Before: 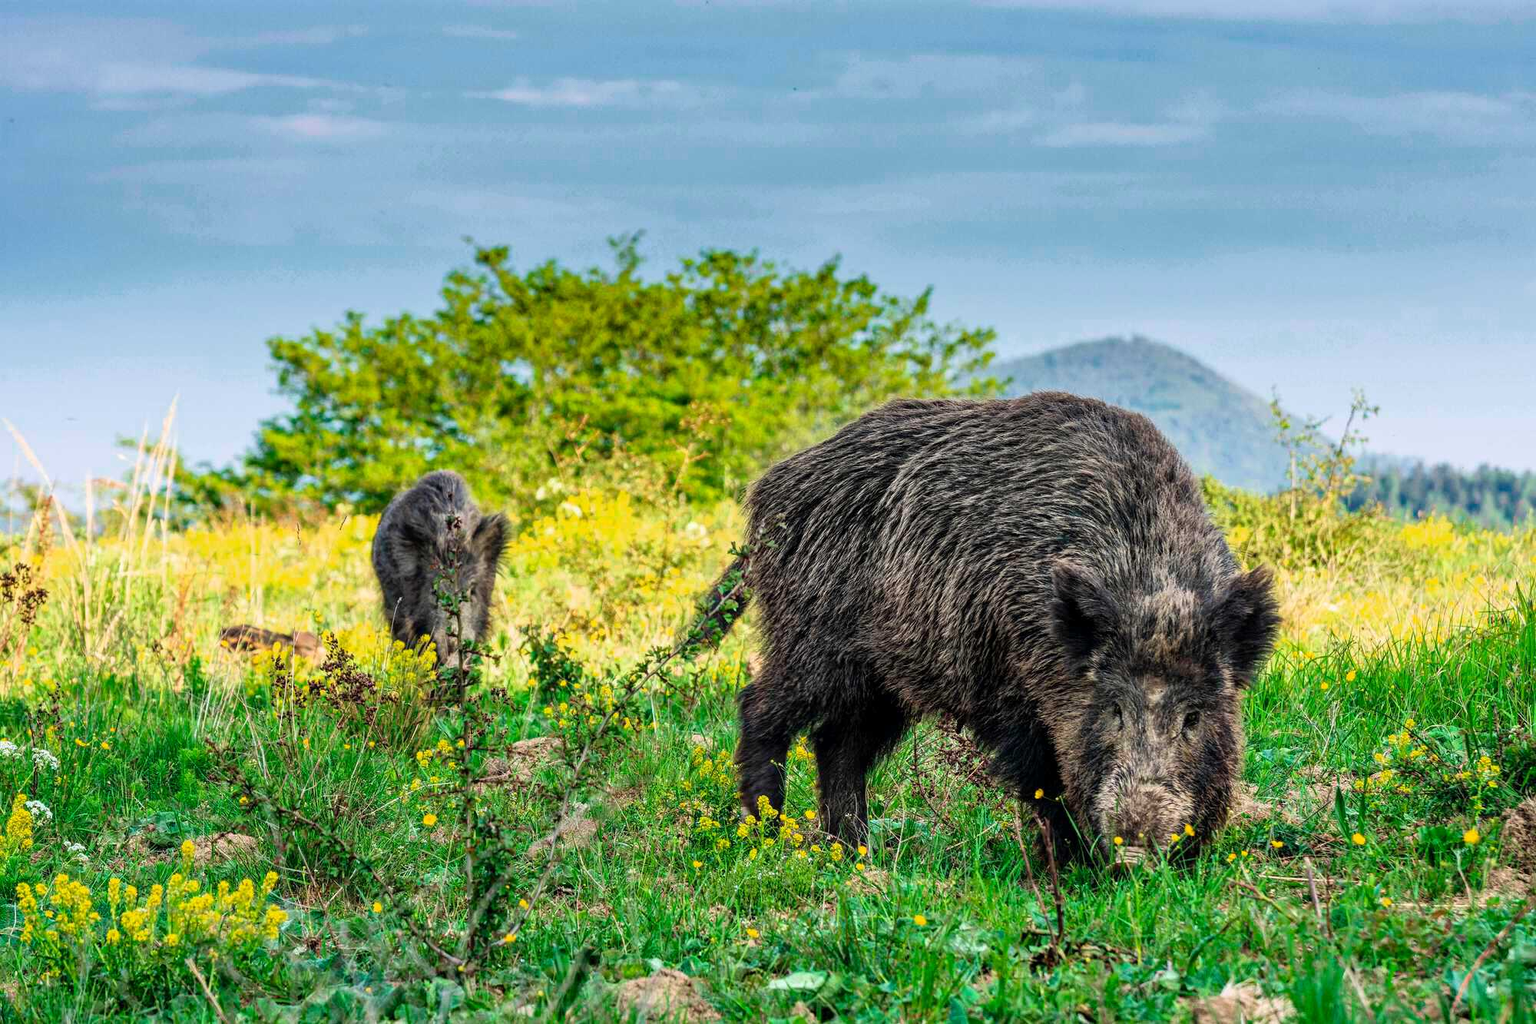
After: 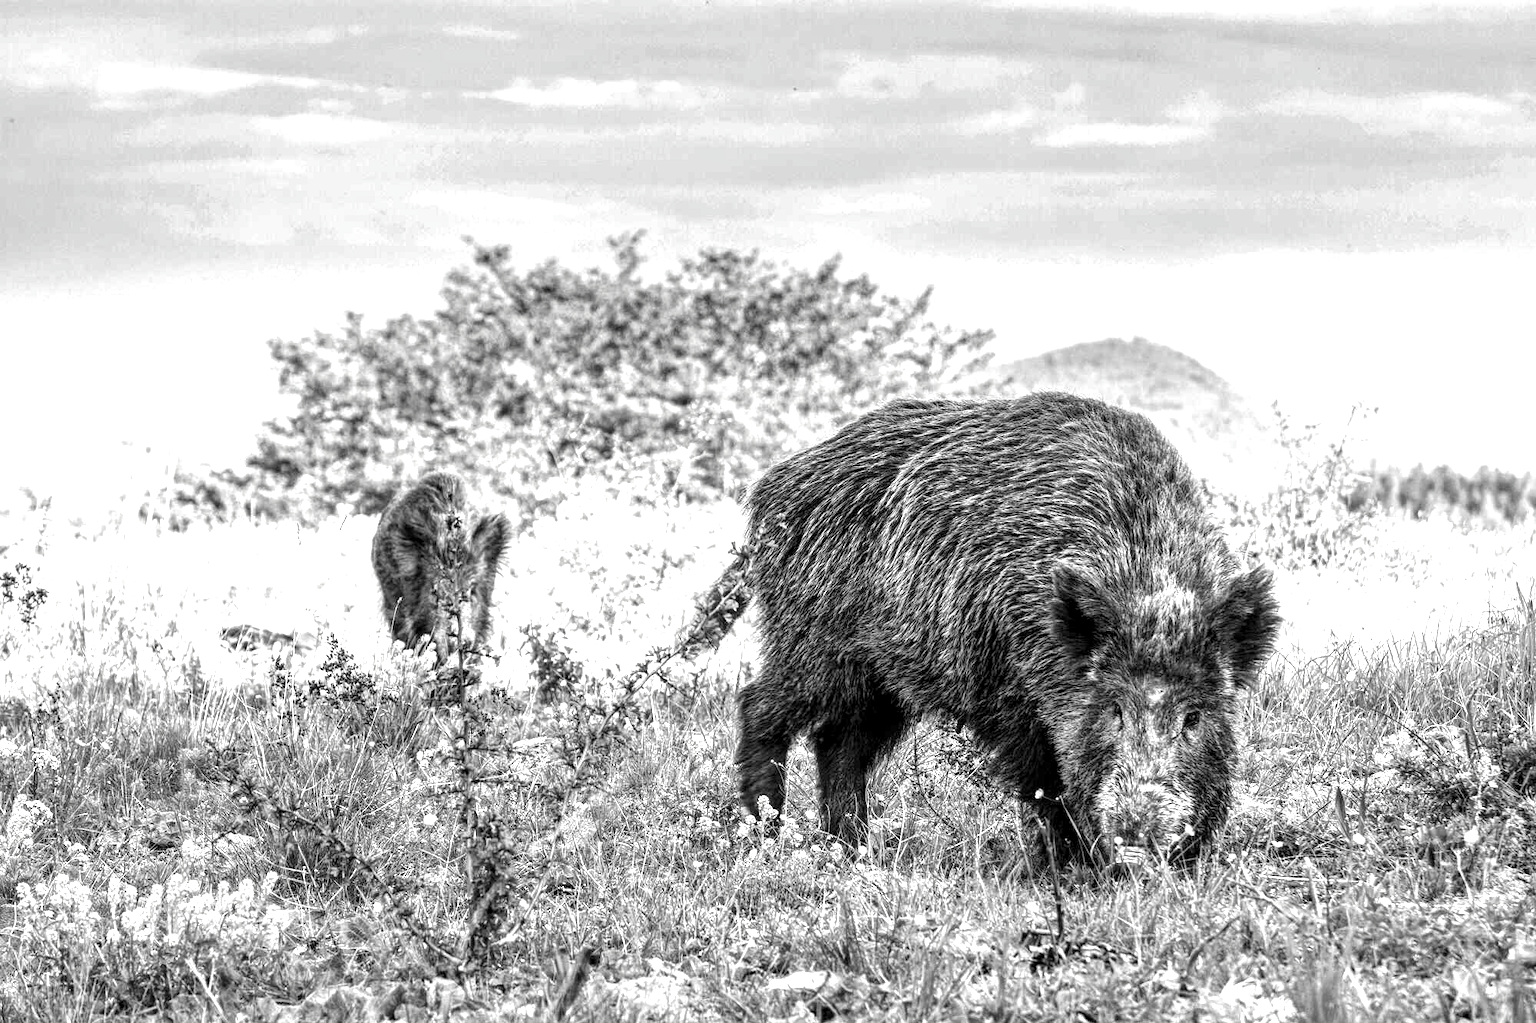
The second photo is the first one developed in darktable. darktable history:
local contrast: highlights 98%, shadows 85%, detail 160%, midtone range 0.2
contrast brightness saturation: saturation -0.997
color balance rgb: shadows lift › luminance -10.316%, highlights gain › chroma 2.001%, highlights gain › hue 289.43°, perceptual saturation grading › global saturation 0.677%, global vibrance 50.6%
exposure: exposure 1 EV, compensate highlight preservation false
